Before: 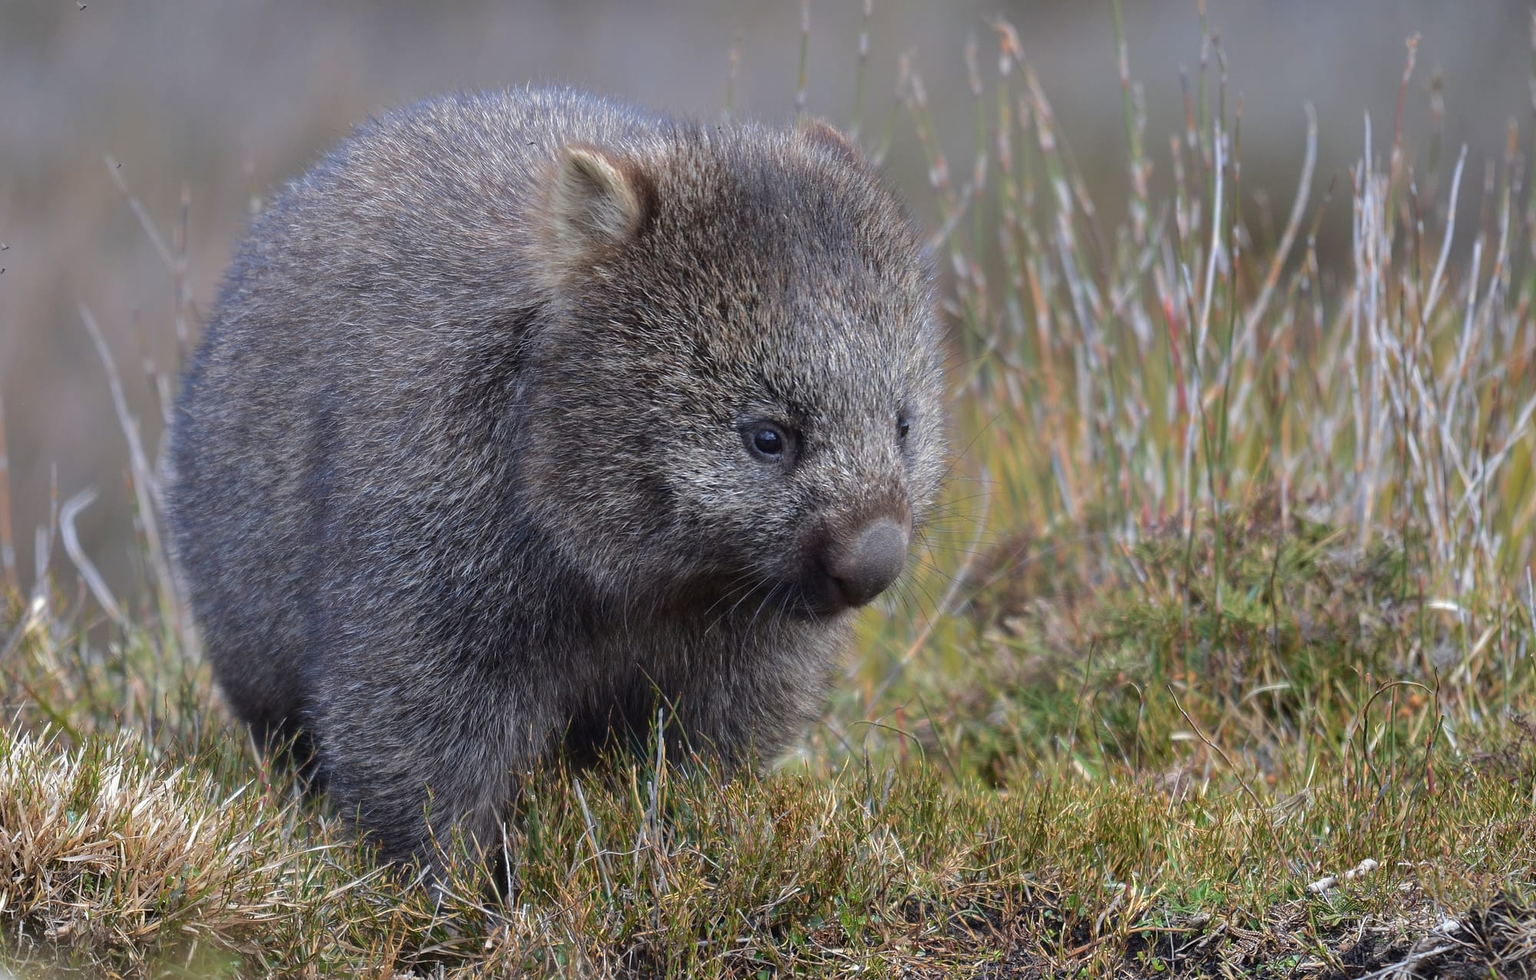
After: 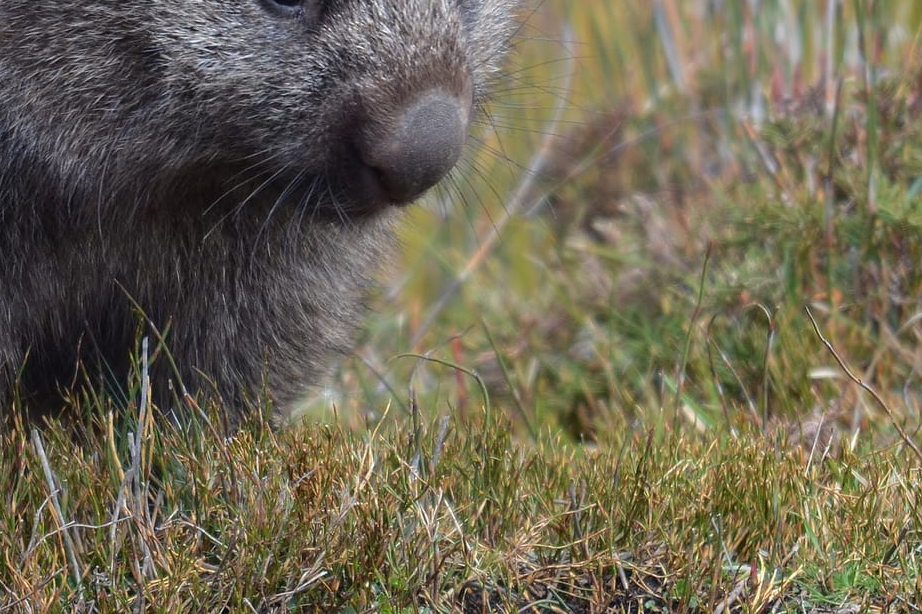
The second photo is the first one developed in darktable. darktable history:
crop: left 35.781%, top 45.85%, right 18.102%, bottom 5.988%
